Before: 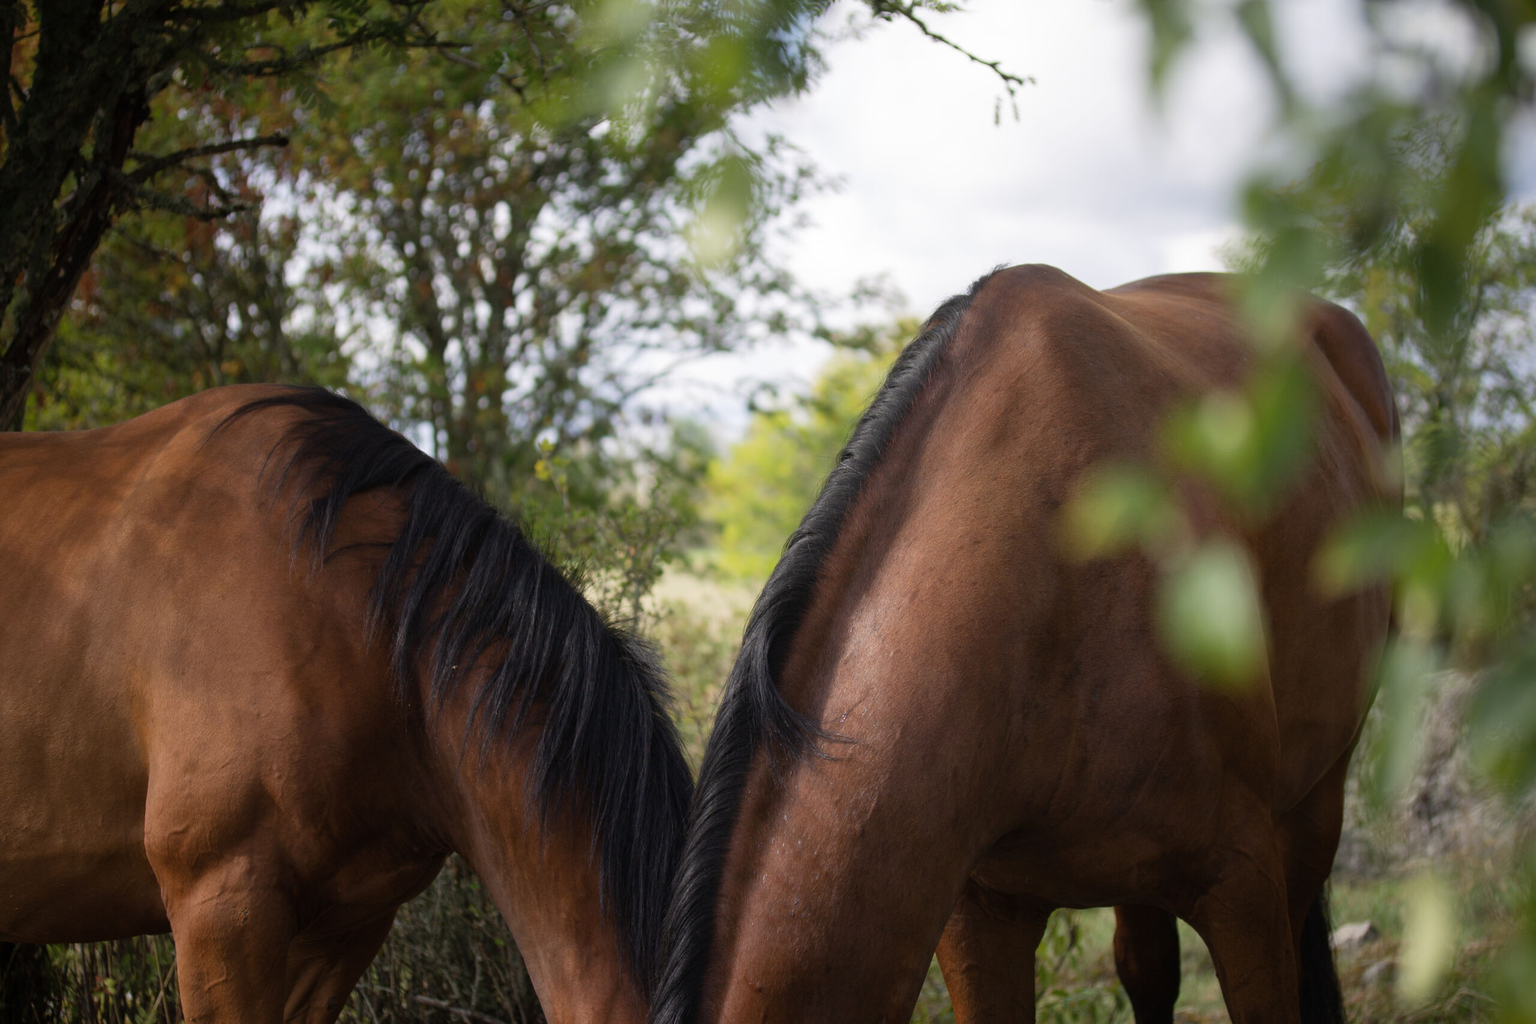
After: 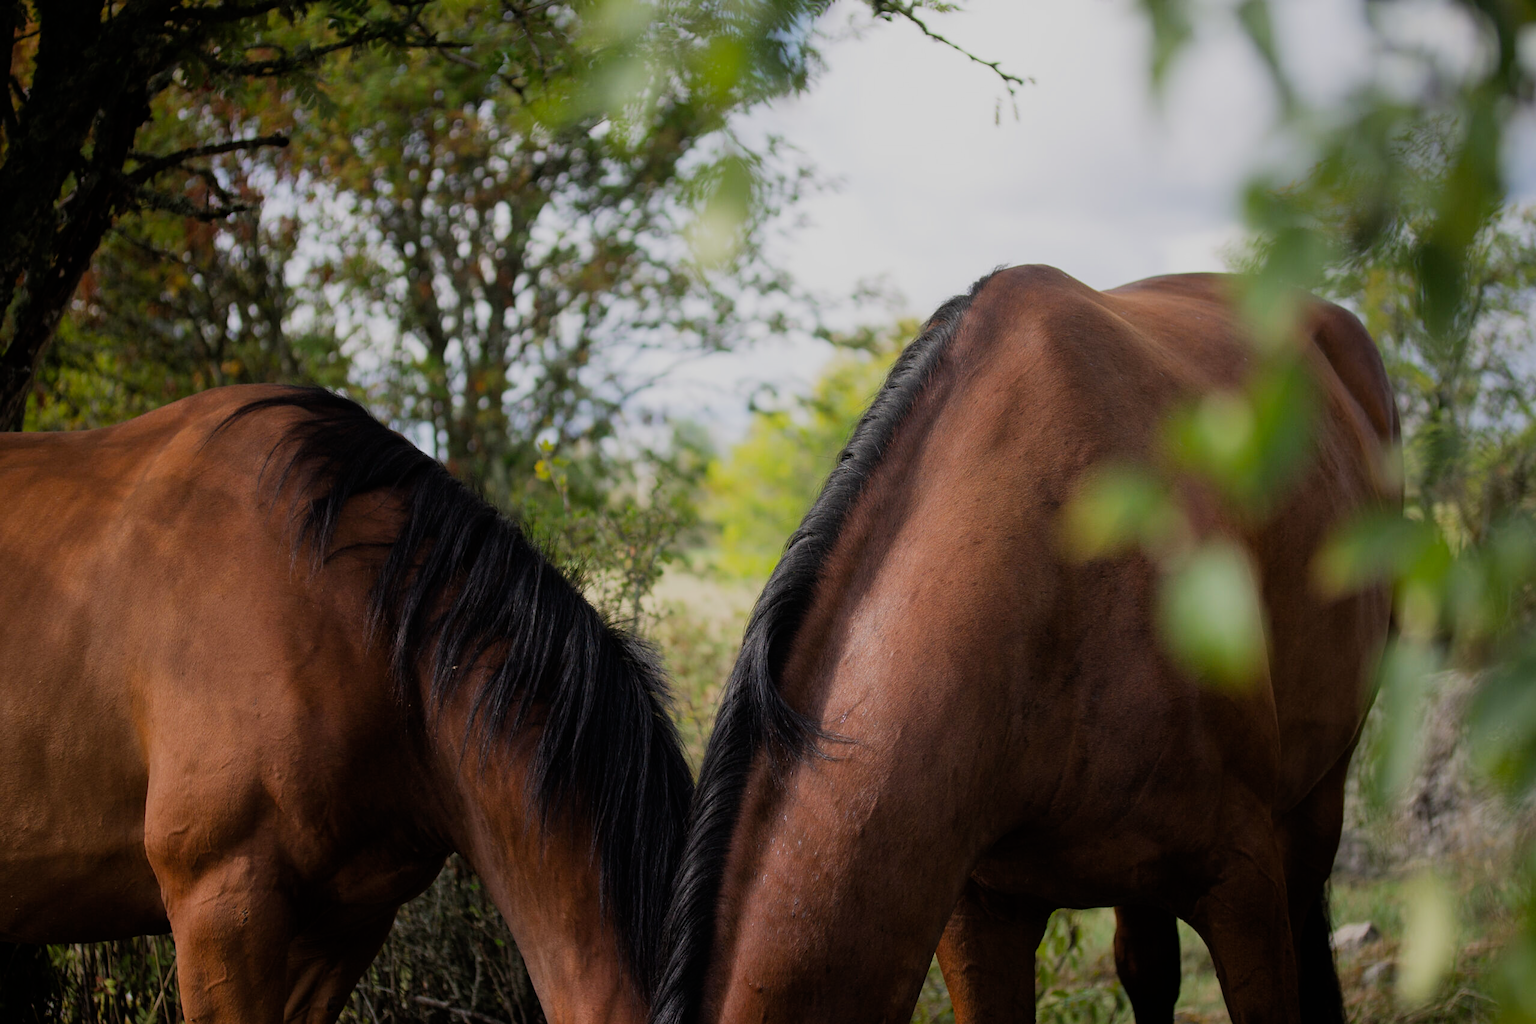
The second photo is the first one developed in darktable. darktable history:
filmic rgb: black relative exposure -7.65 EV, white relative exposure 4.56 EV, hardness 3.61
sharpen: amount 0.2
